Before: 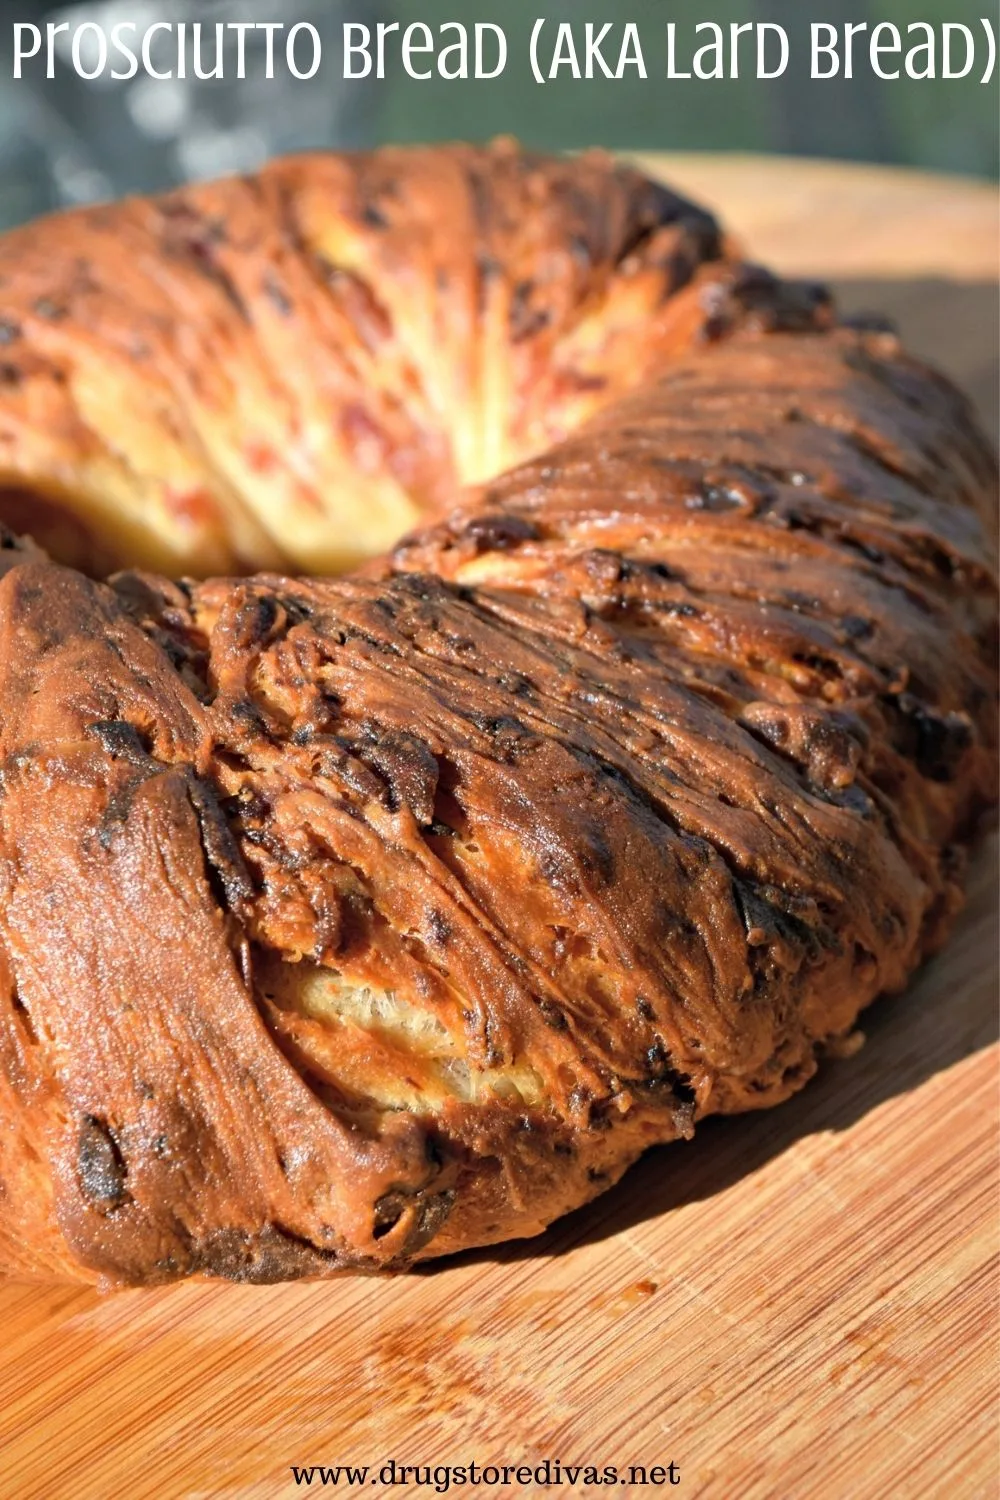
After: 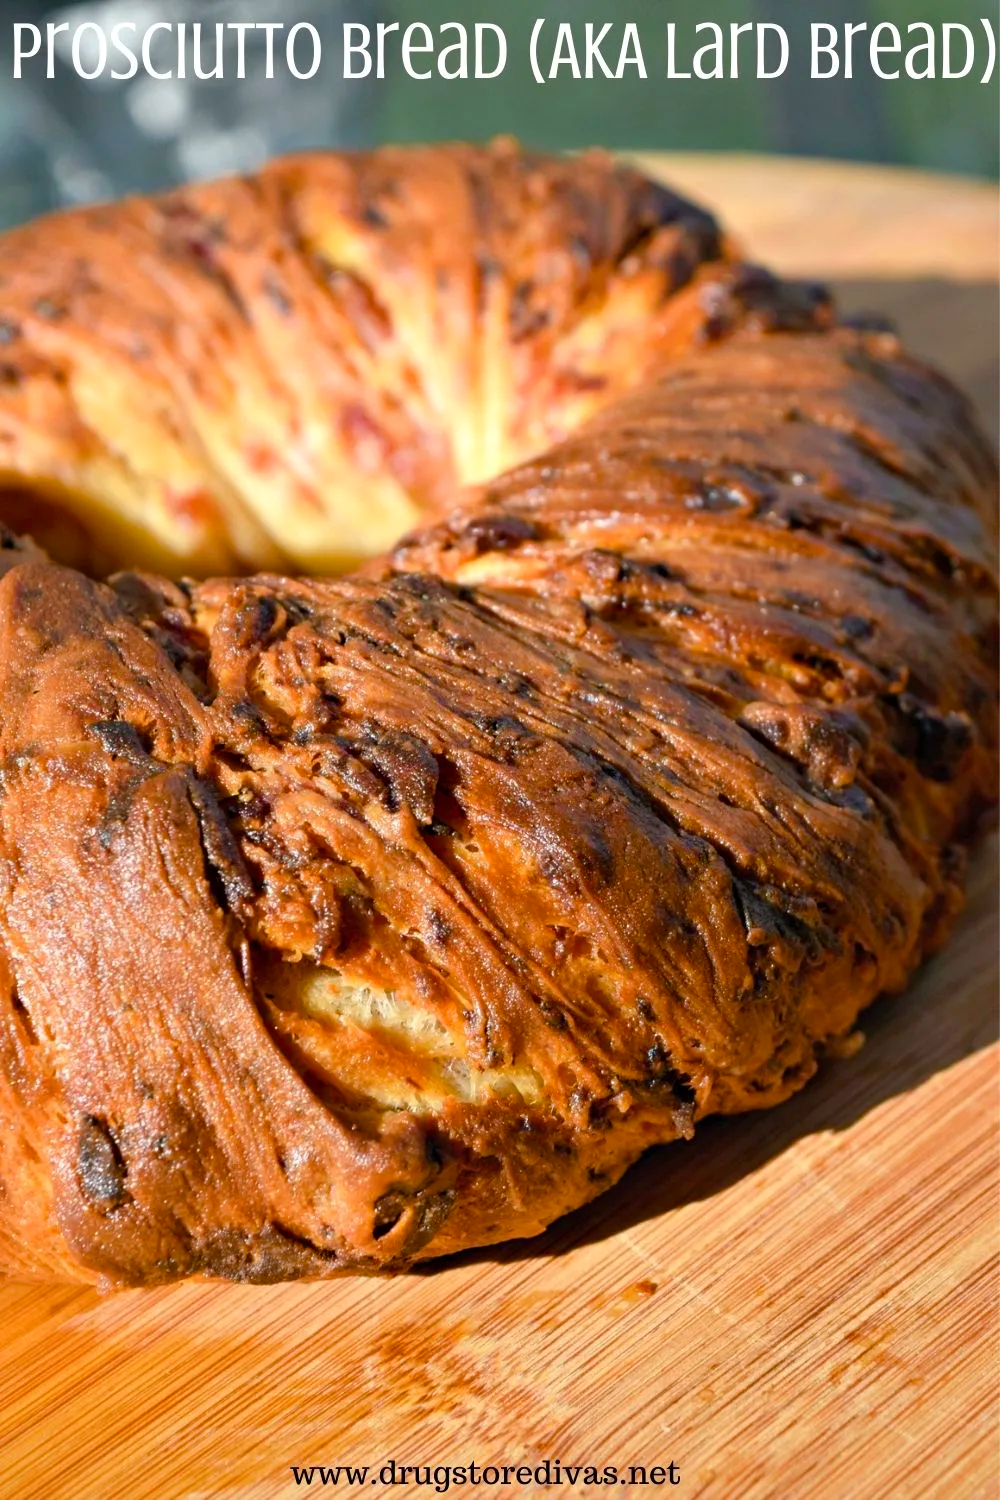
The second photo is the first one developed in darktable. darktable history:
color balance rgb: perceptual saturation grading › global saturation 20.159%, perceptual saturation grading › highlights -19.809%, perceptual saturation grading › shadows 29.267%, global vibrance 20%
exposure: exposure 0.014 EV, compensate highlight preservation false
